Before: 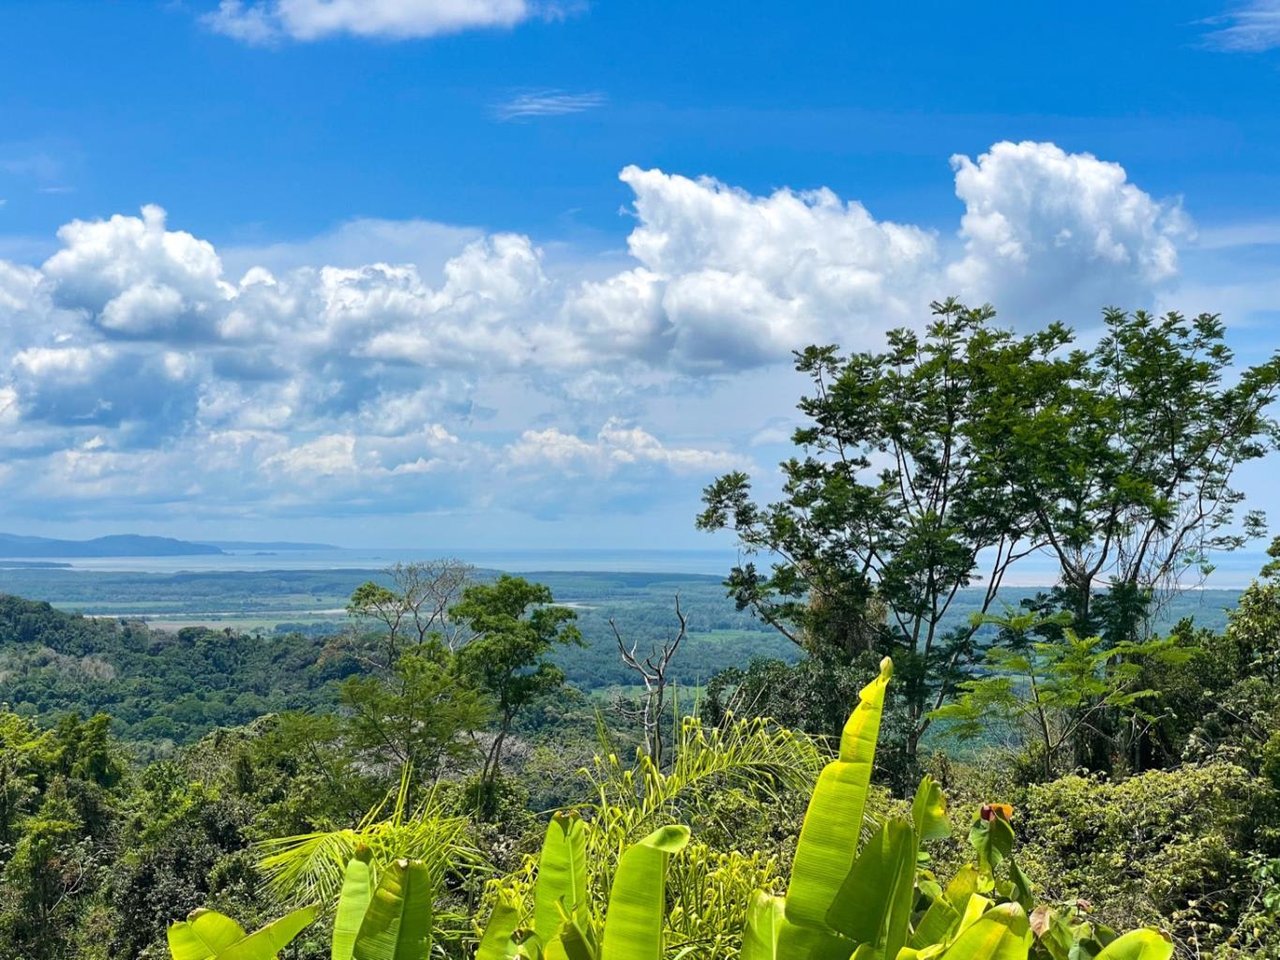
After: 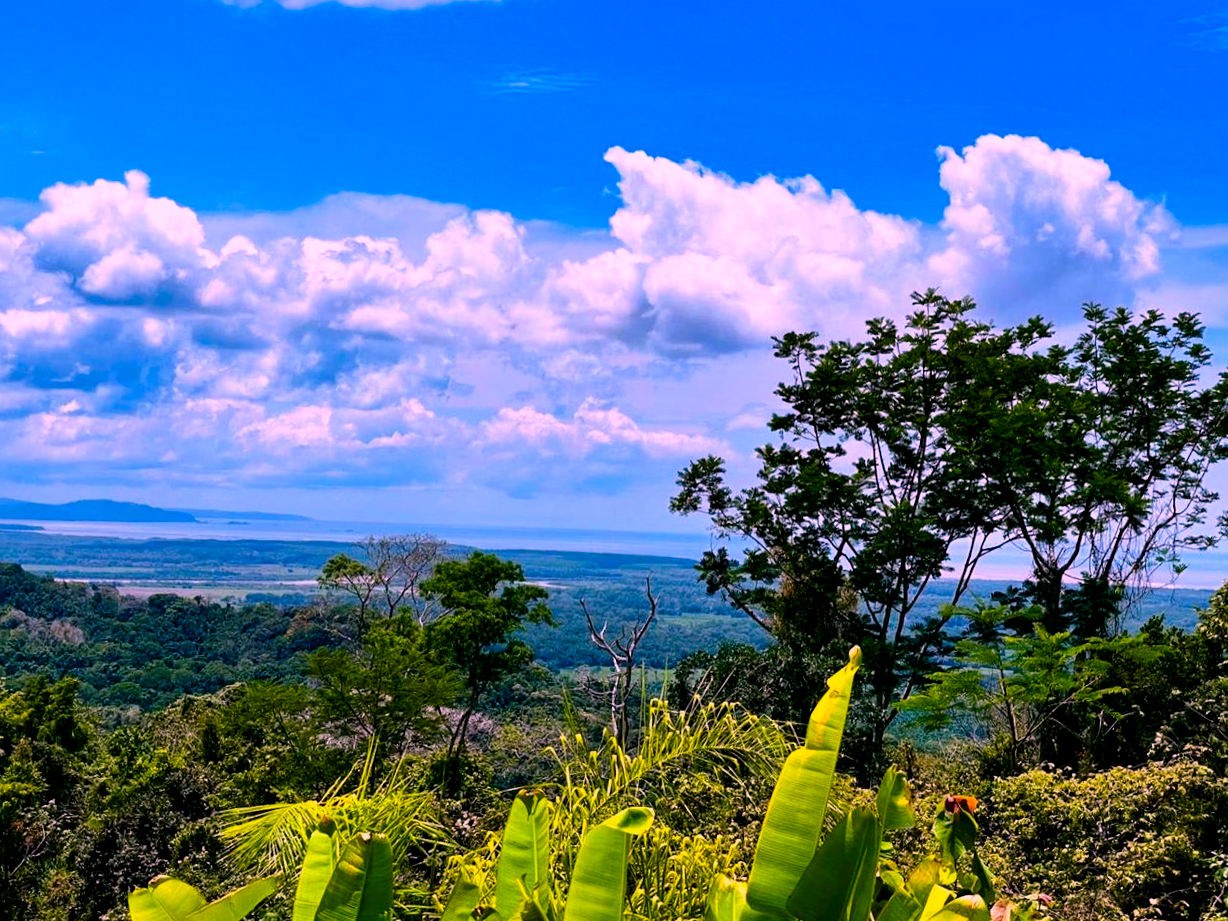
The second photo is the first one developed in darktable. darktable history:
filmic rgb: middle gray luminance 8.6%, black relative exposure -6.25 EV, white relative exposure 2.71 EV, target black luminance 0%, hardness 4.77, latitude 73.75%, contrast 1.331, shadows ↔ highlights balance 9.71%, iterations of high-quality reconstruction 0, contrast in shadows safe
exposure: black level correction 0.009, compensate highlight preservation false
color balance rgb: global offset › luminance 0.769%, linear chroma grading › shadows -2.057%, linear chroma grading › highlights -14.576%, linear chroma grading › global chroma -9.632%, linear chroma grading › mid-tones -10.078%, perceptual saturation grading › global saturation 14.744%, global vibrance 20%
contrast brightness saturation: brightness -0.197, saturation 0.079
crop and rotate: angle -1.81°
color correction: highlights a* 19.24, highlights b* -12.08, saturation 1.7
